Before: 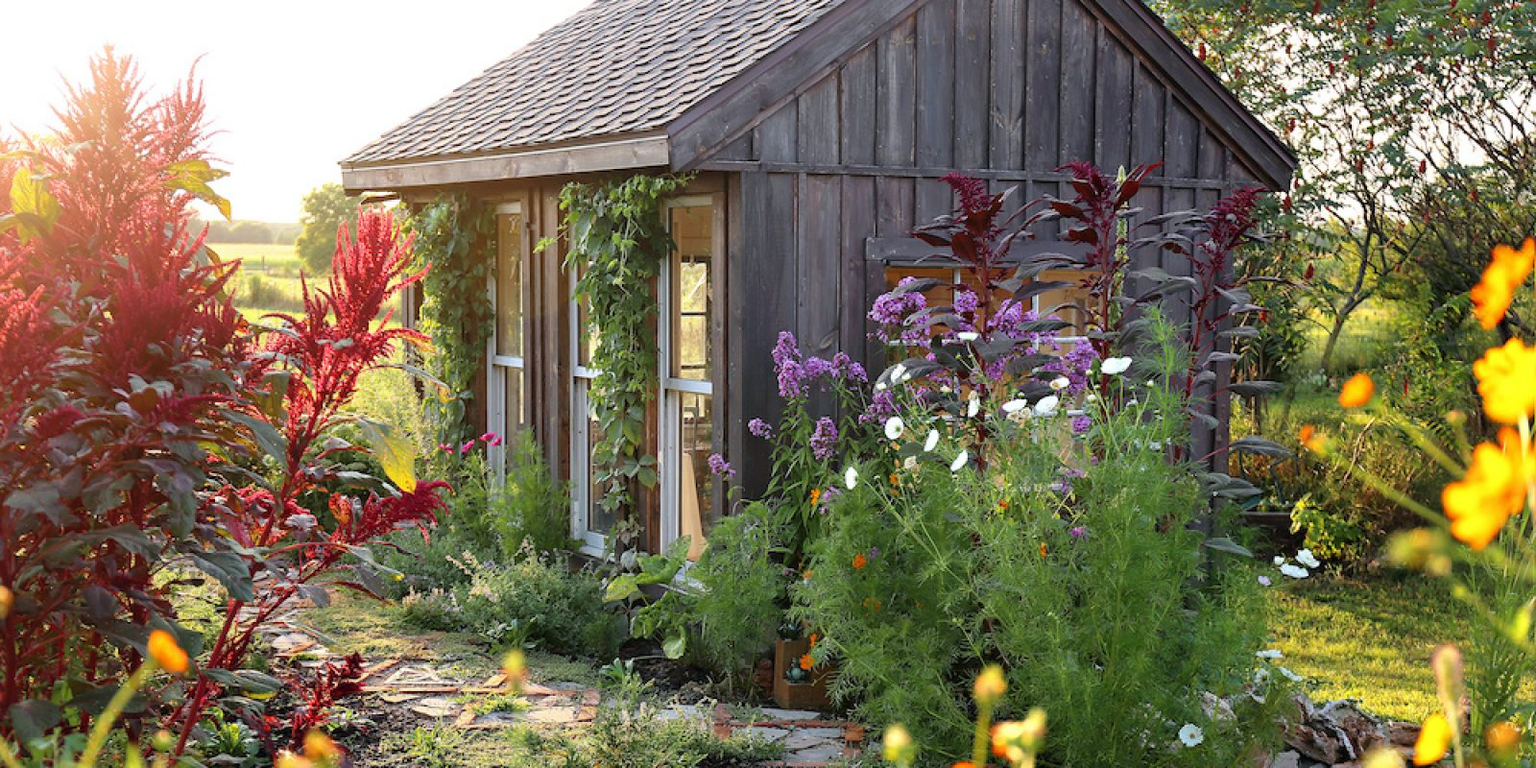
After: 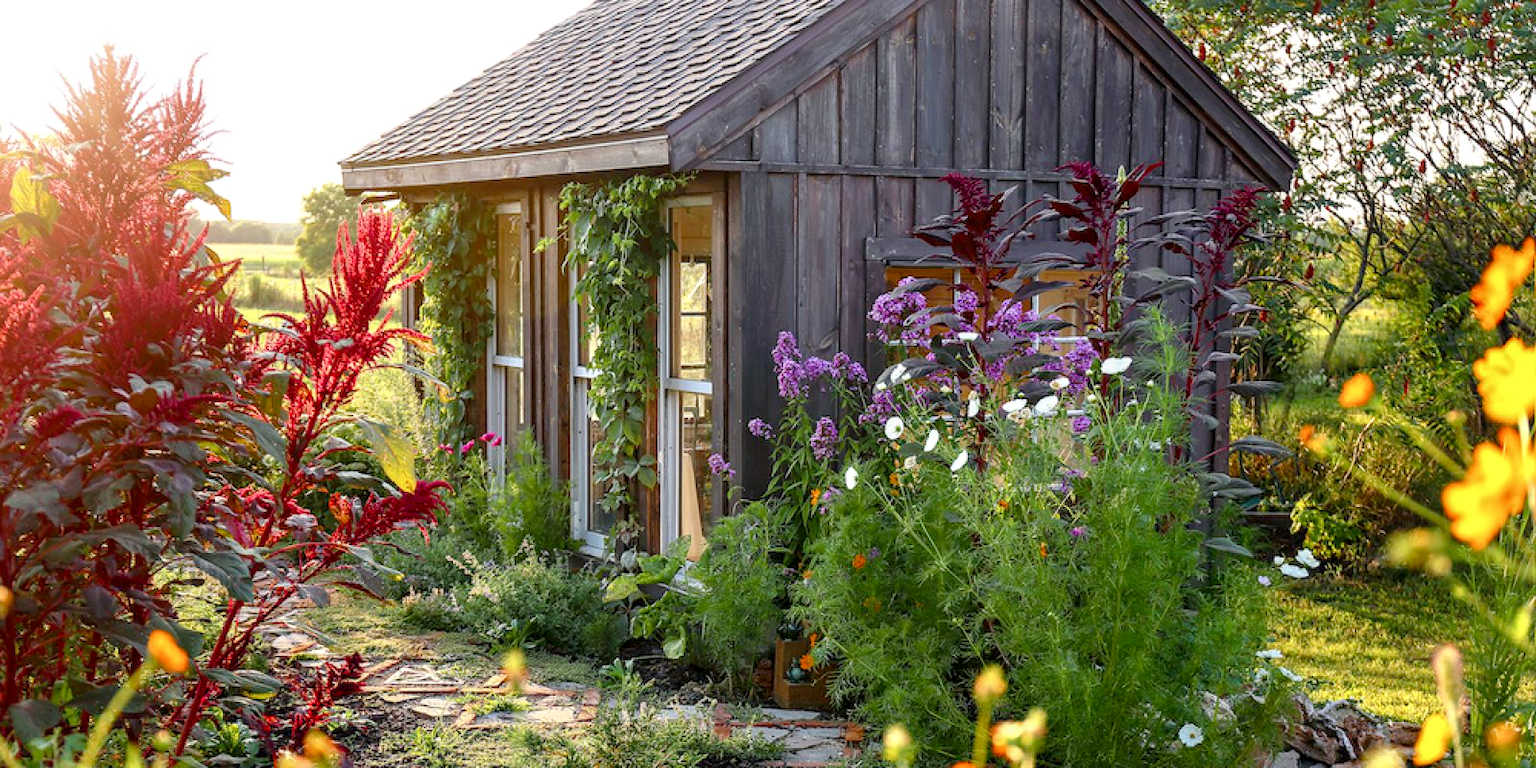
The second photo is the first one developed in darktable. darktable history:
local contrast: on, module defaults
color balance rgb: perceptual saturation grading › global saturation 20%, perceptual saturation grading › highlights -25%, perceptual saturation grading › shadows 25%
